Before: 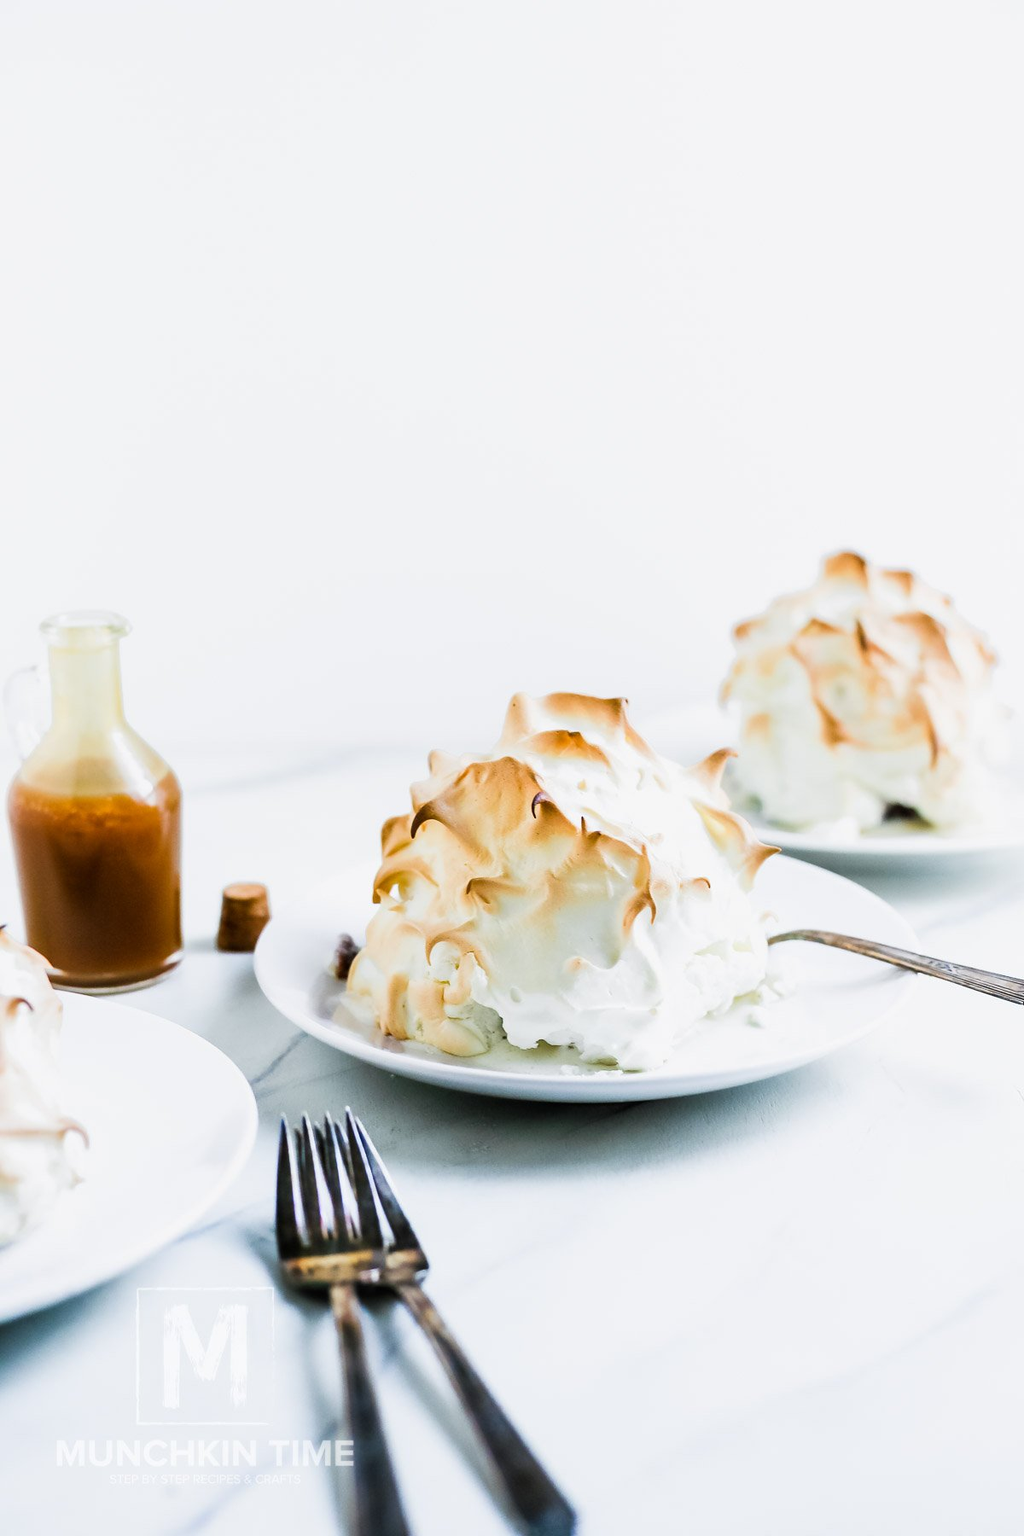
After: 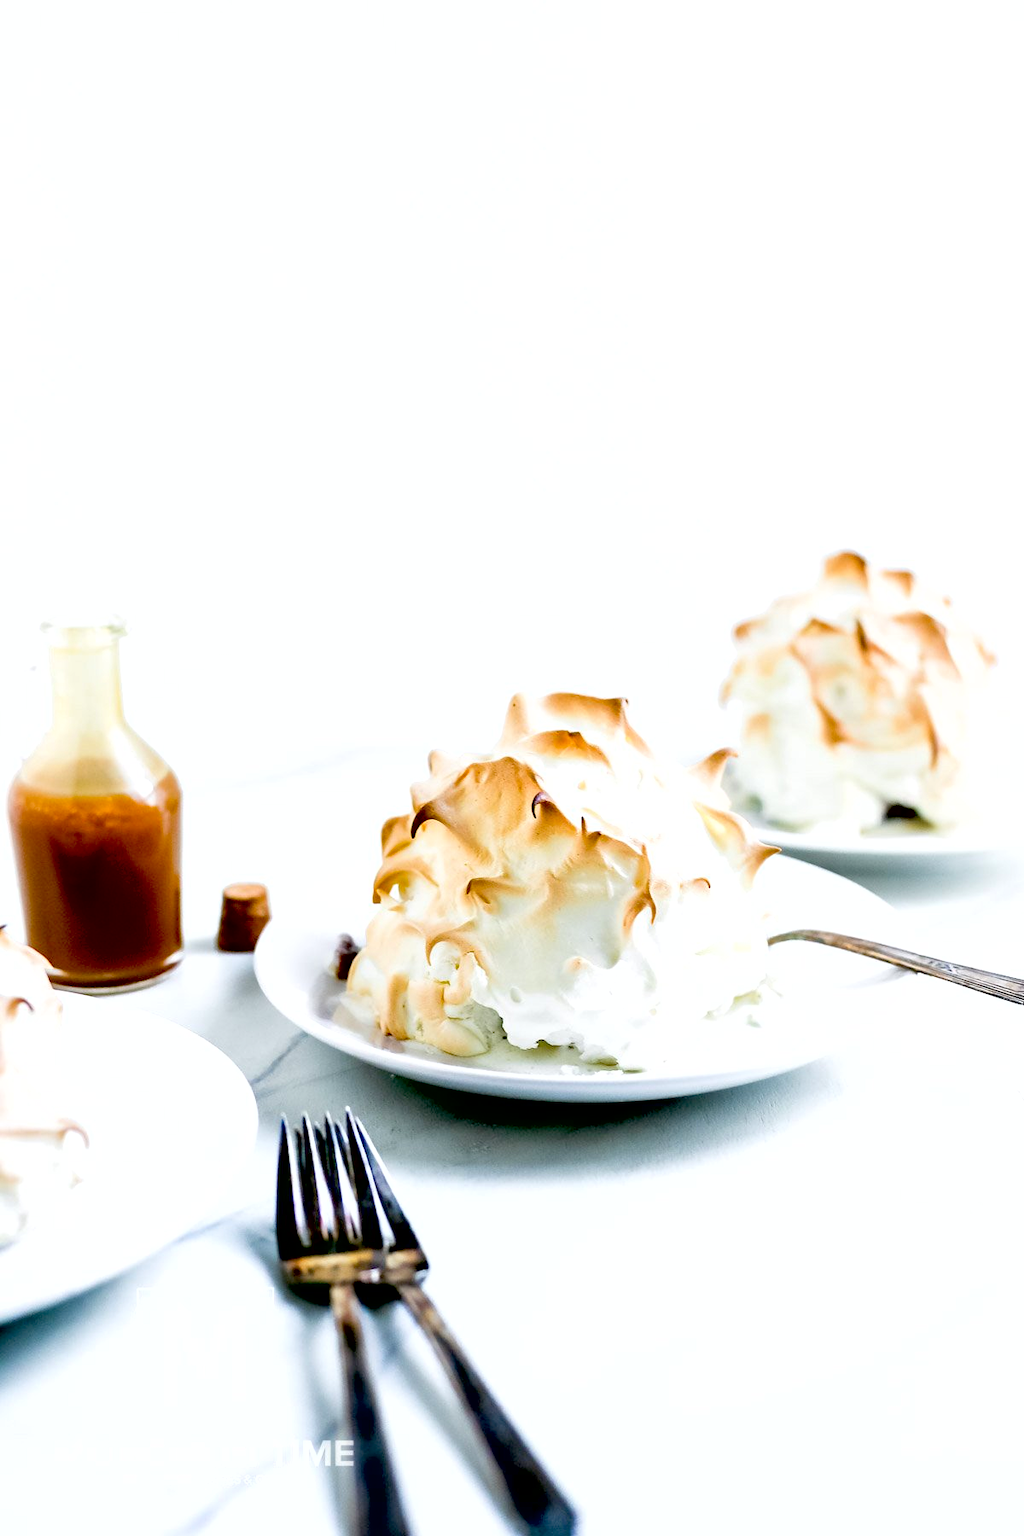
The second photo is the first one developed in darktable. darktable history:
exposure: black level correction 0.031, exposure 0.304 EV, compensate highlight preservation false
shadows and highlights: radius 125.46, shadows 21.19, highlights -21.19, low approximation 0.01
